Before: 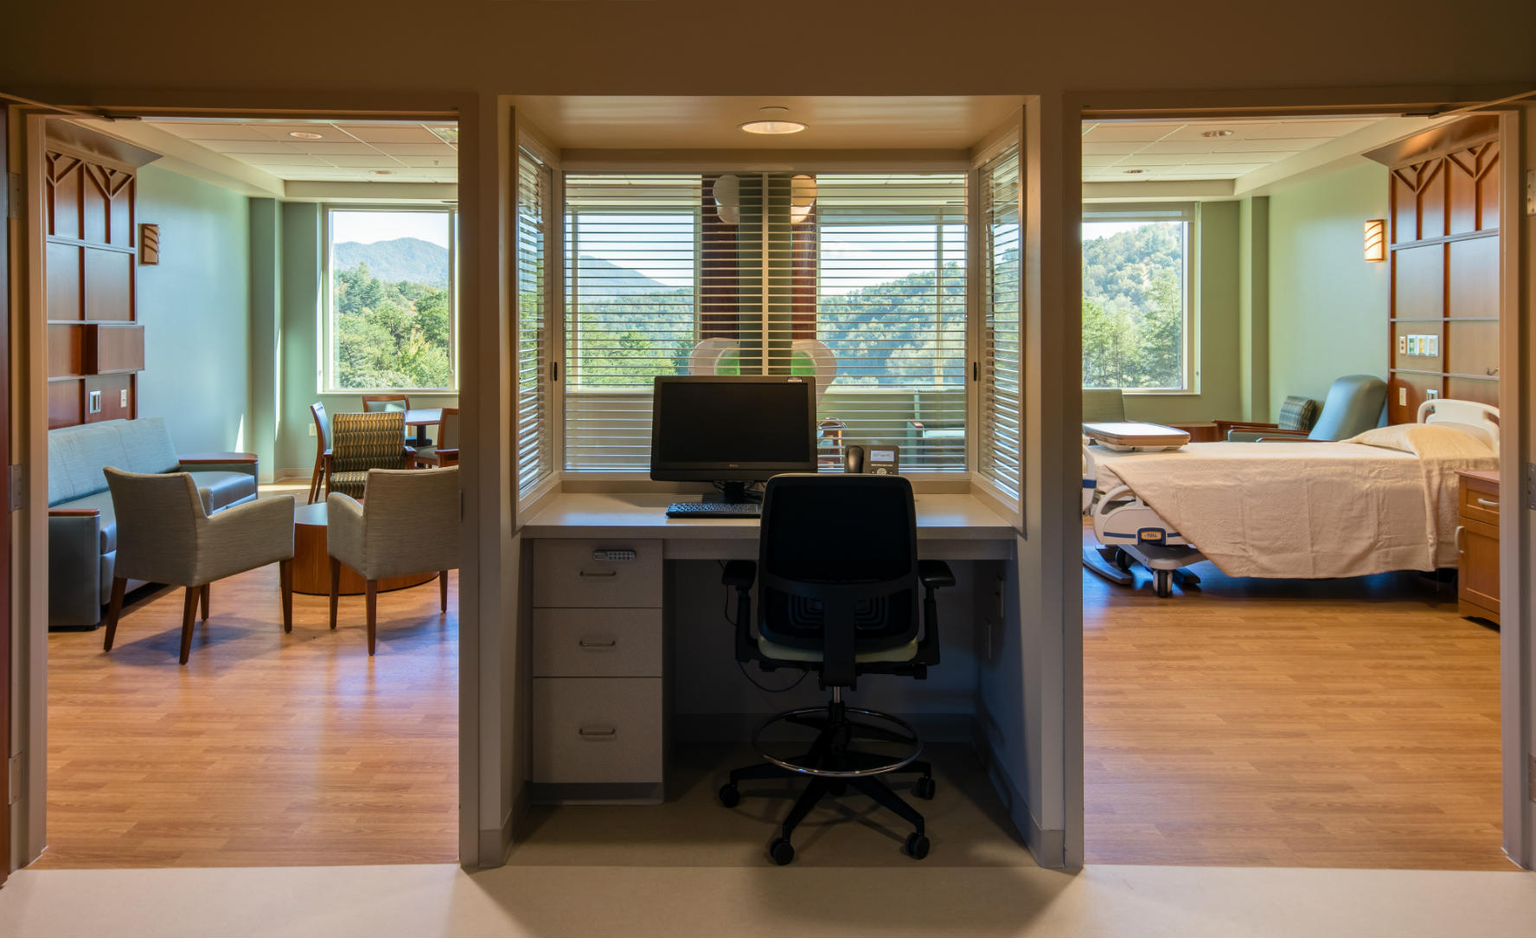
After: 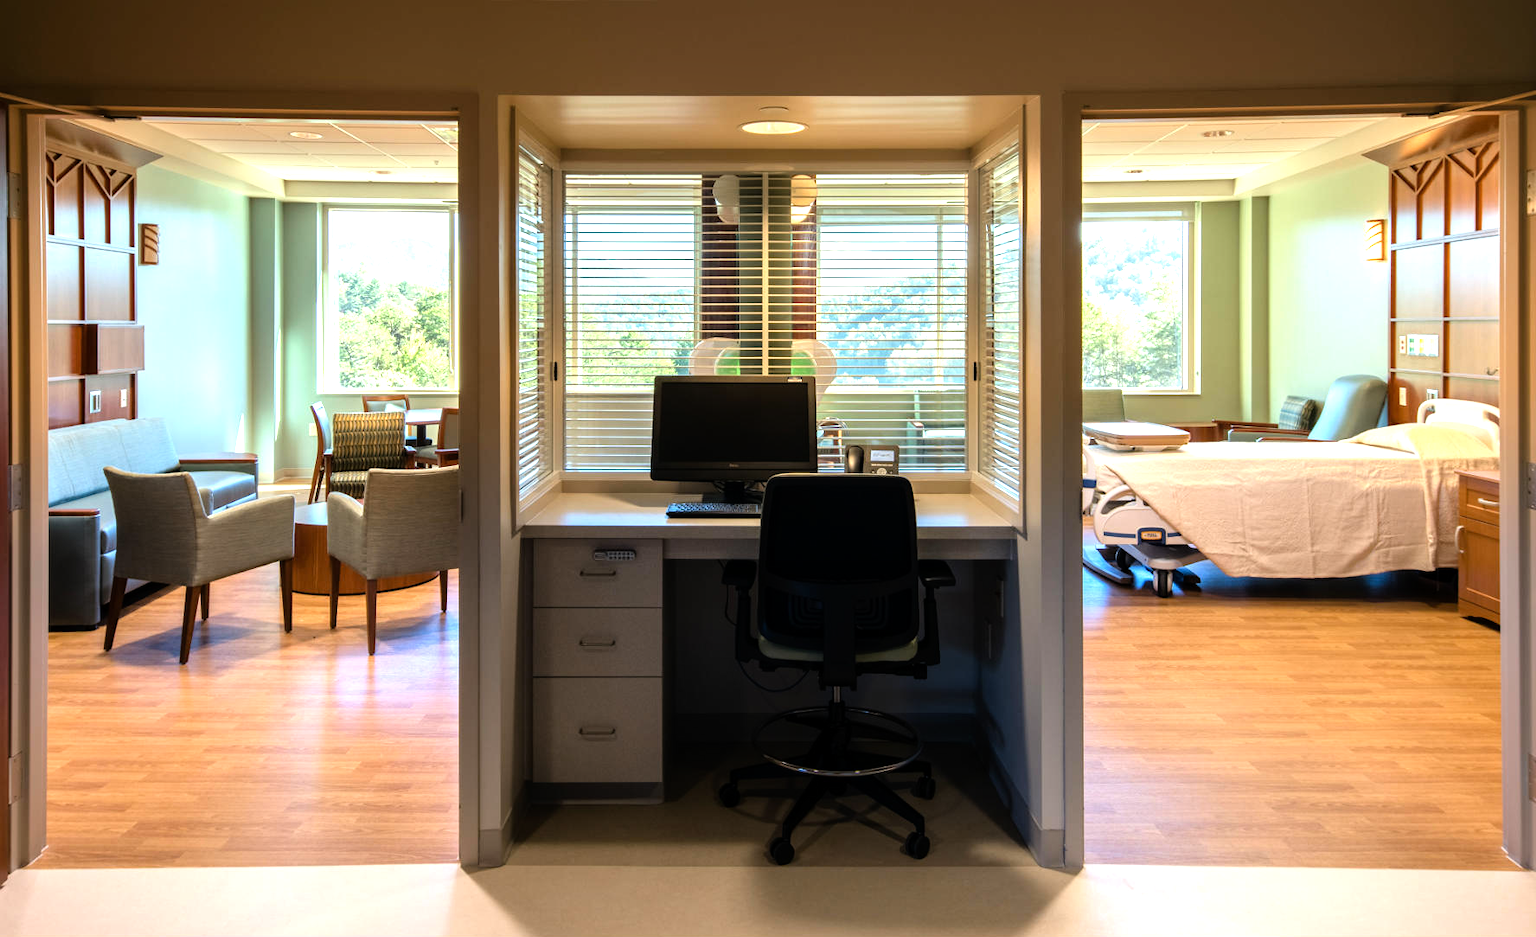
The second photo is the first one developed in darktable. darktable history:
tone equalizer: -8 EV -1.05 EV, -7 EV -1 EV, -6 EV -0.87 EV, -5 EV -0.584 EV, -3 EV 0.544 EV, -2 EV 0.858 EV, -1 EV 1 EV, +0 EV 1.07 EV
